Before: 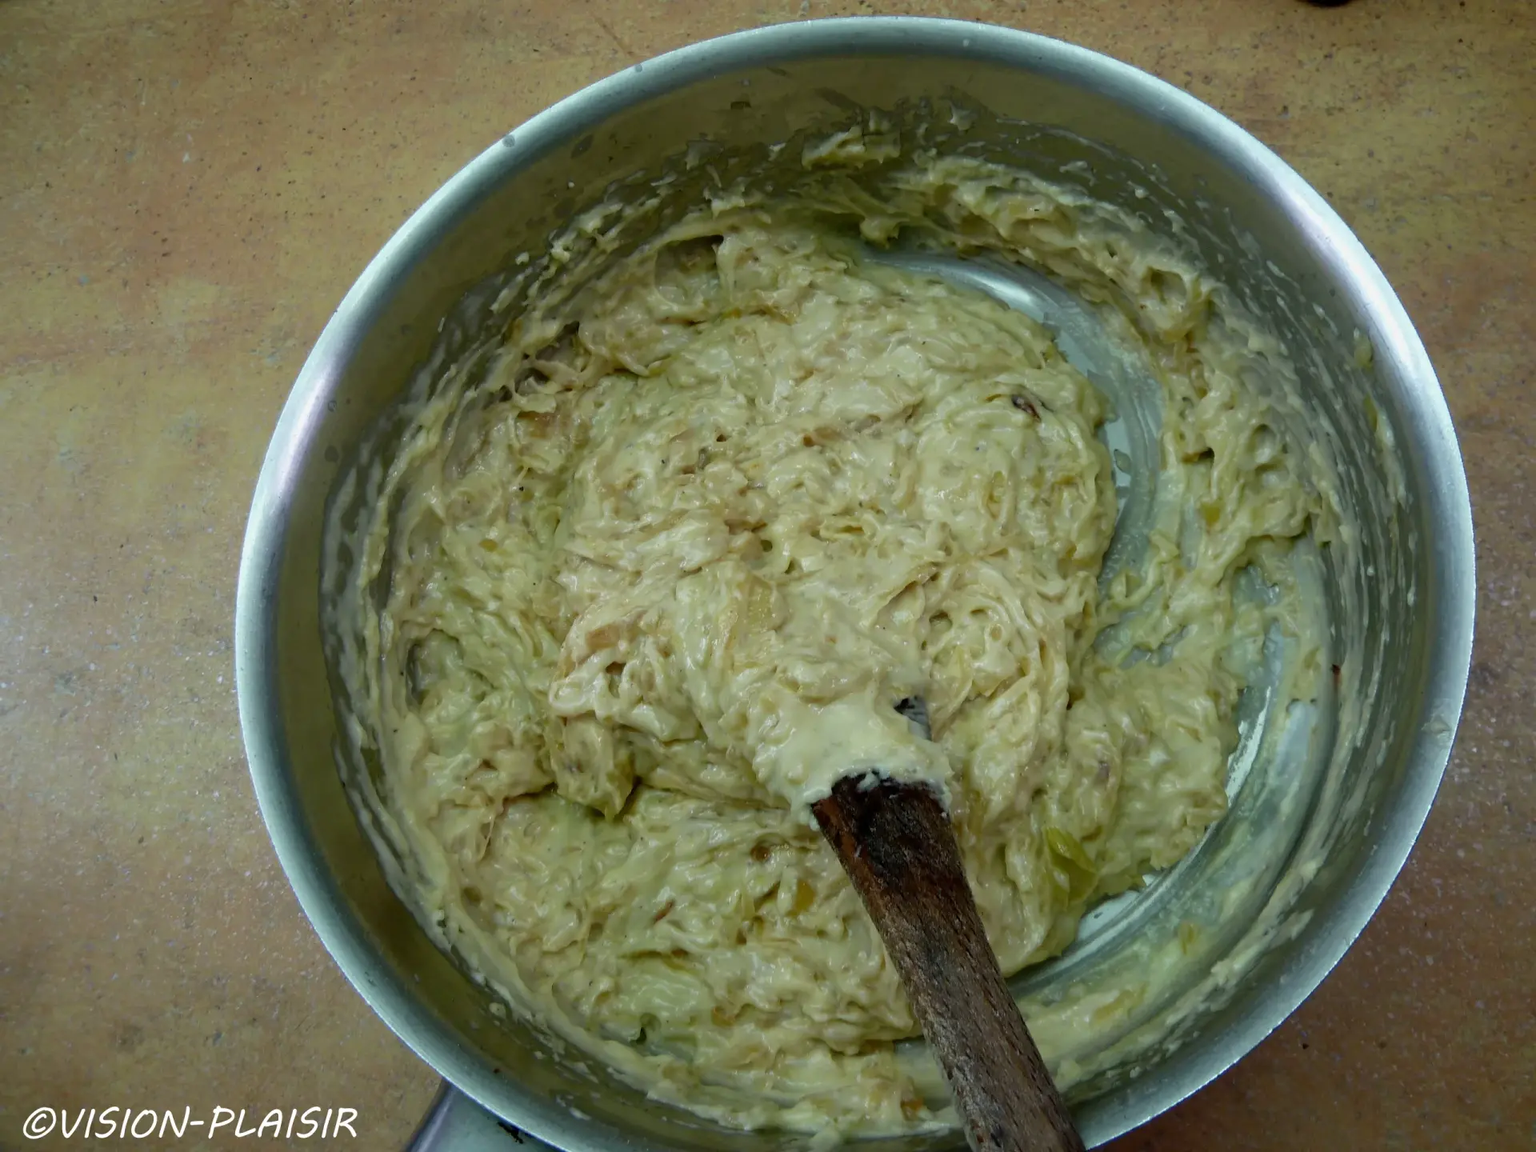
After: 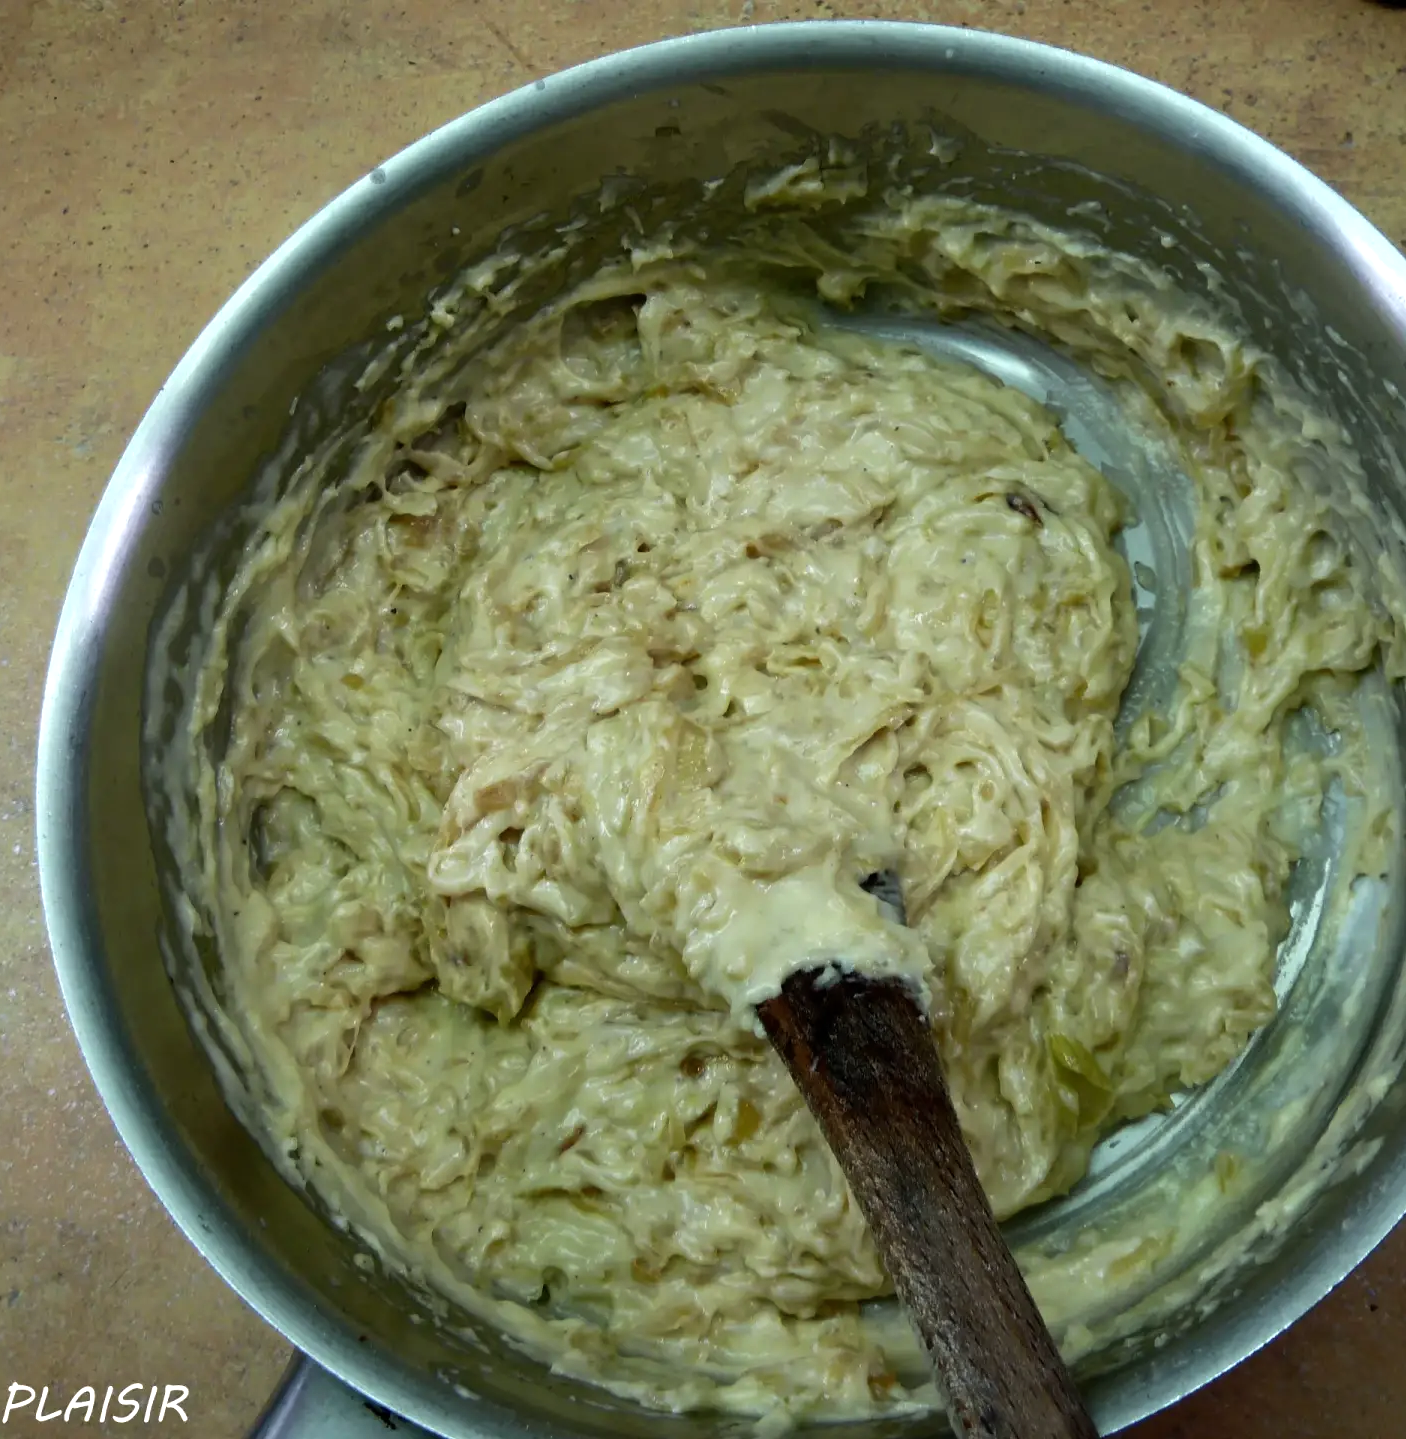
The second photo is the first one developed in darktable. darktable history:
tone equalizer: -8 EV -0.417 EV, -7 EV -0.389 EV, -6 EV -0.333 EV, -5 EV -0.222 EV, -3 EV 0.222 EV, -2 EV 0.333 EV, -1 EV 0.389 EV, +0 EV 0.417 EV, edges refinement/feathering 500, mask exposure compensation -1.57 EV, preserve details no
crop: left 13.443%, right 13.31%
